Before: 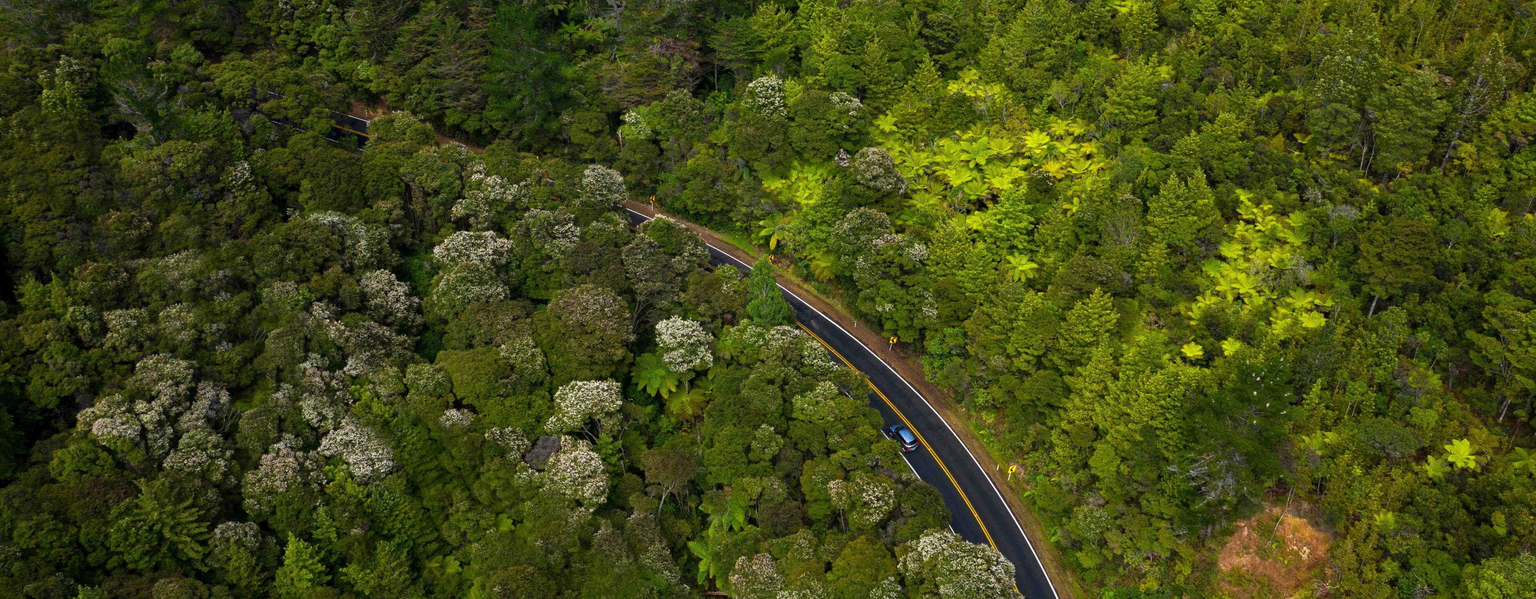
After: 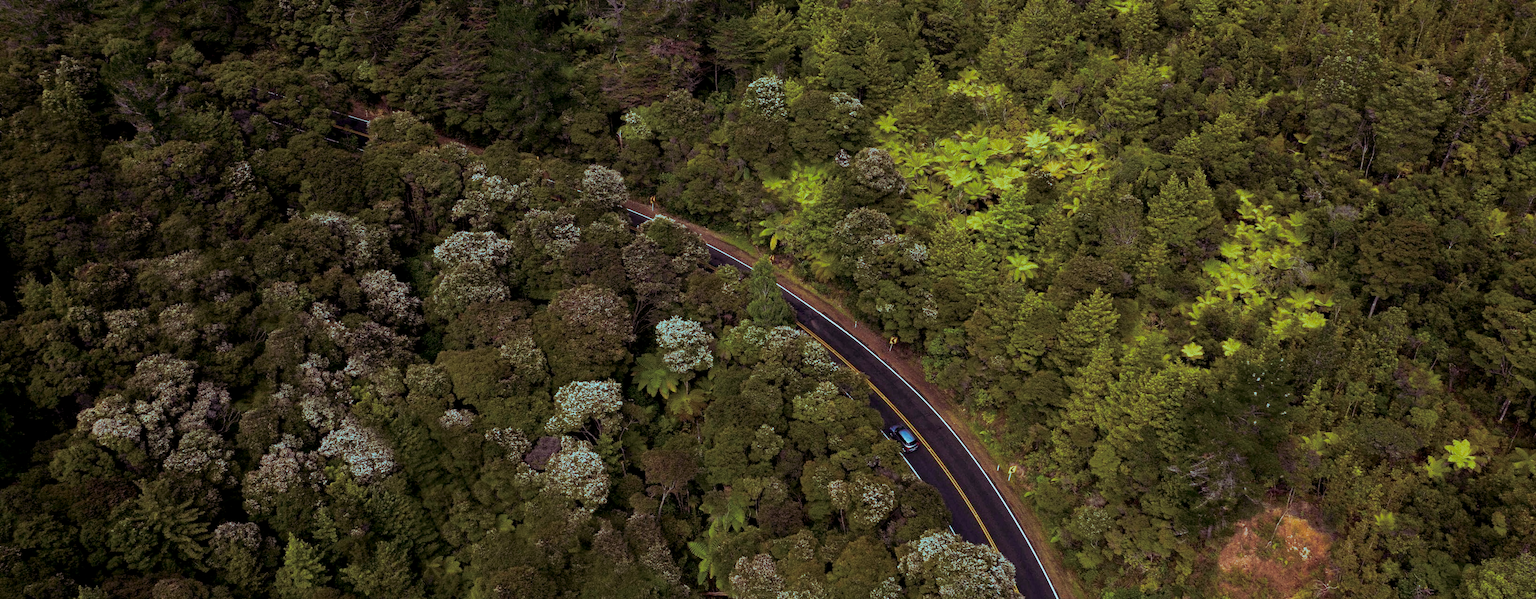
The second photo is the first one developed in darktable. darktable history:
exposure: black level correction 0.006, exposure -0.226 EV, compensate highlight preservation false
split-toning: shadows › hue 327.6°, highlights › hue 198°, highlights › saturation 0.55, balance -21.25, compress 0%
